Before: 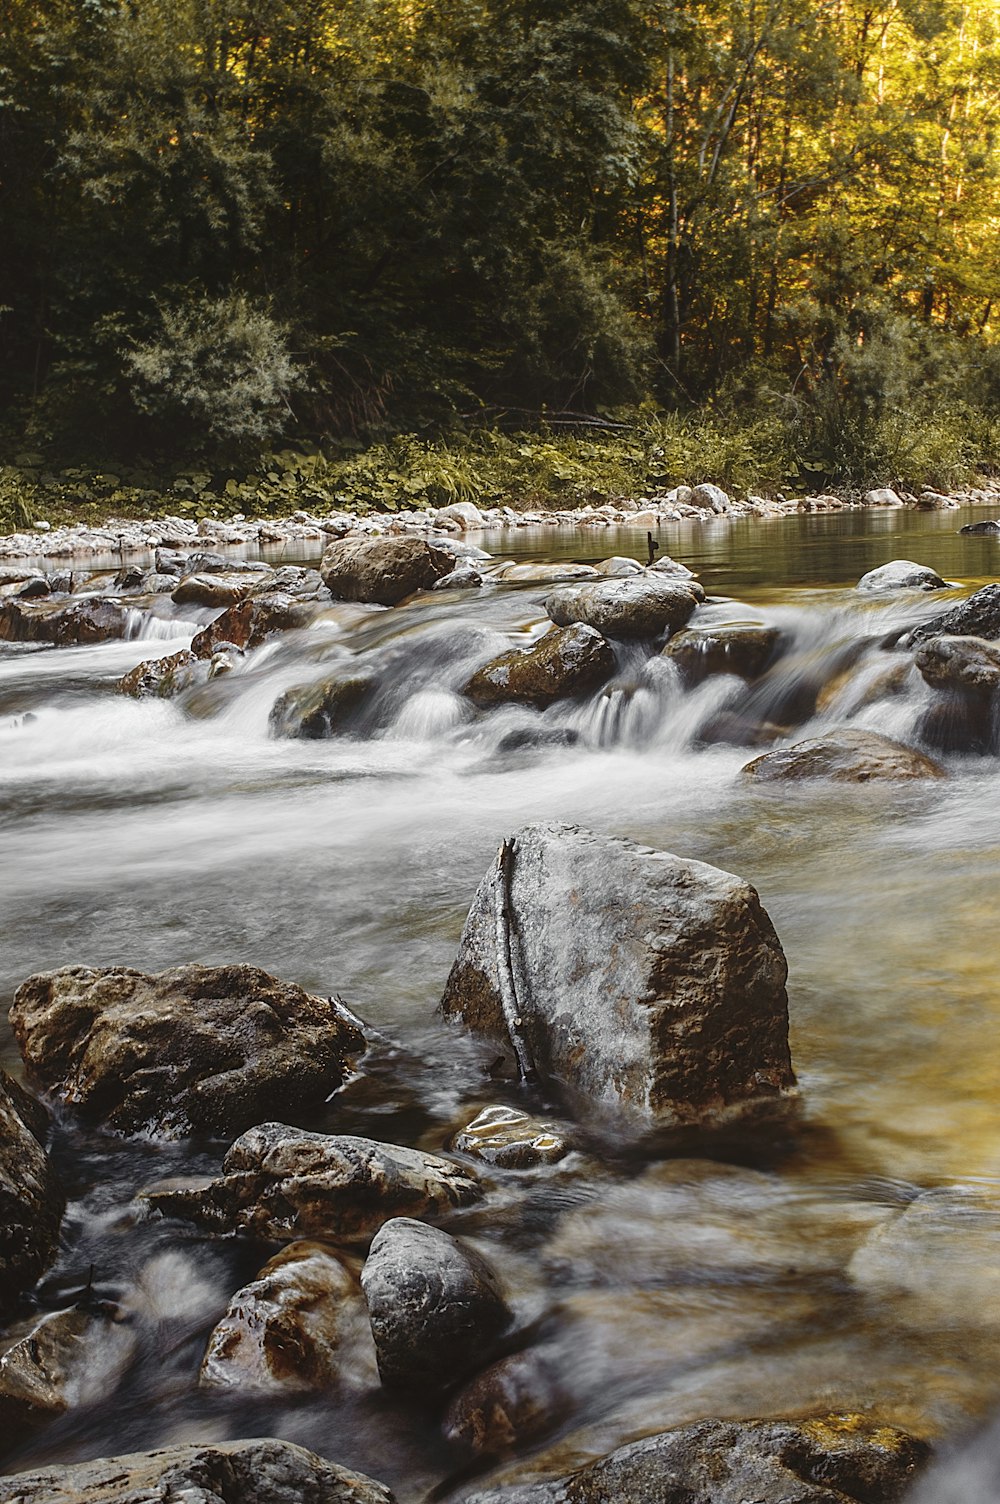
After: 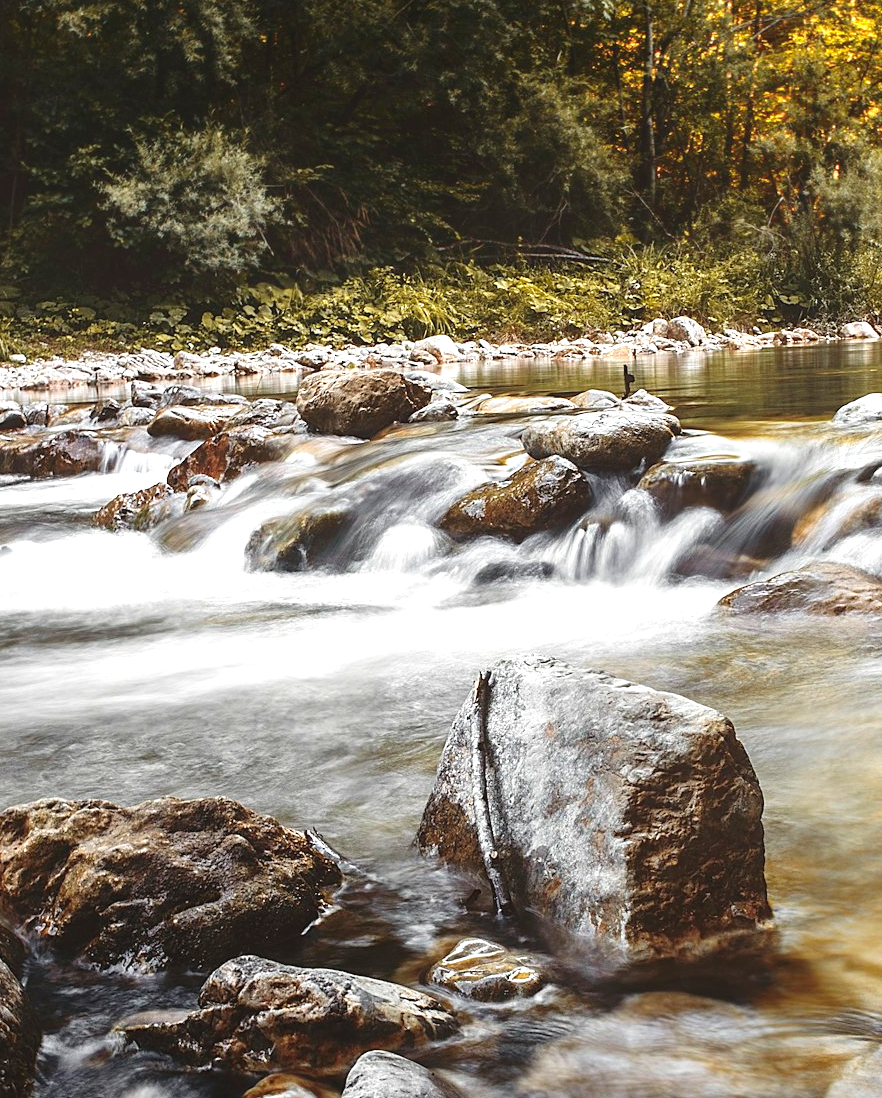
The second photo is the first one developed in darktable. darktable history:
crop and rotate: left 2.415%, top 11.213%, right 9.297%, bottom 15.77%
exposure: black level correction -0.002, exposure 0.709 EV, compensate highlight preservation false
